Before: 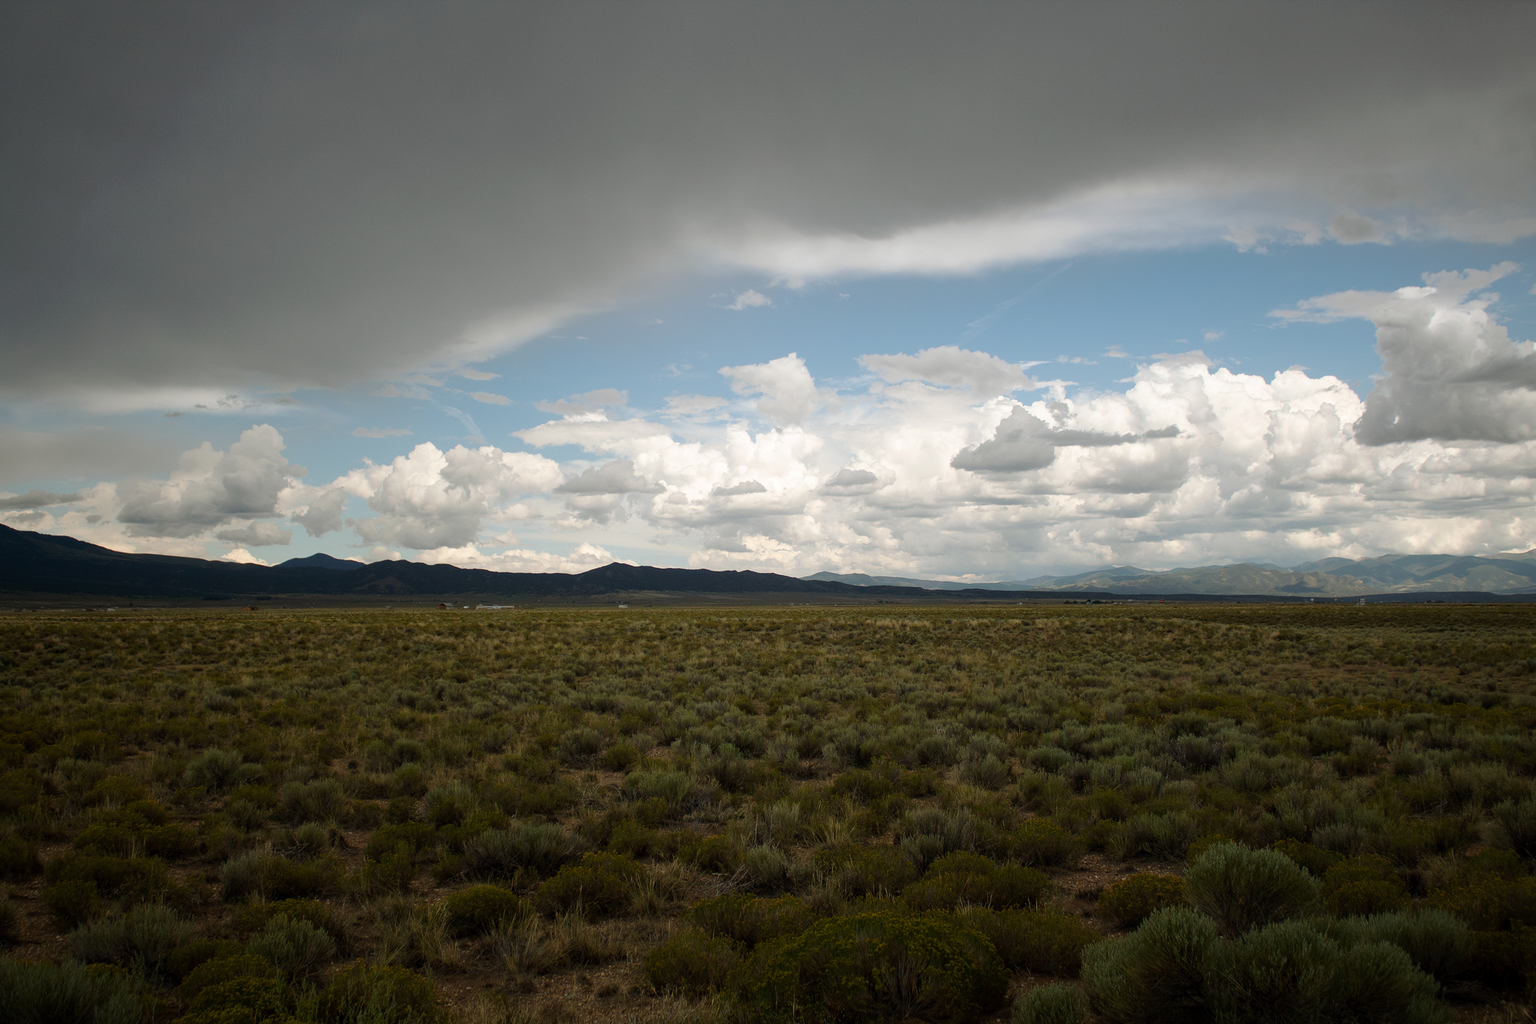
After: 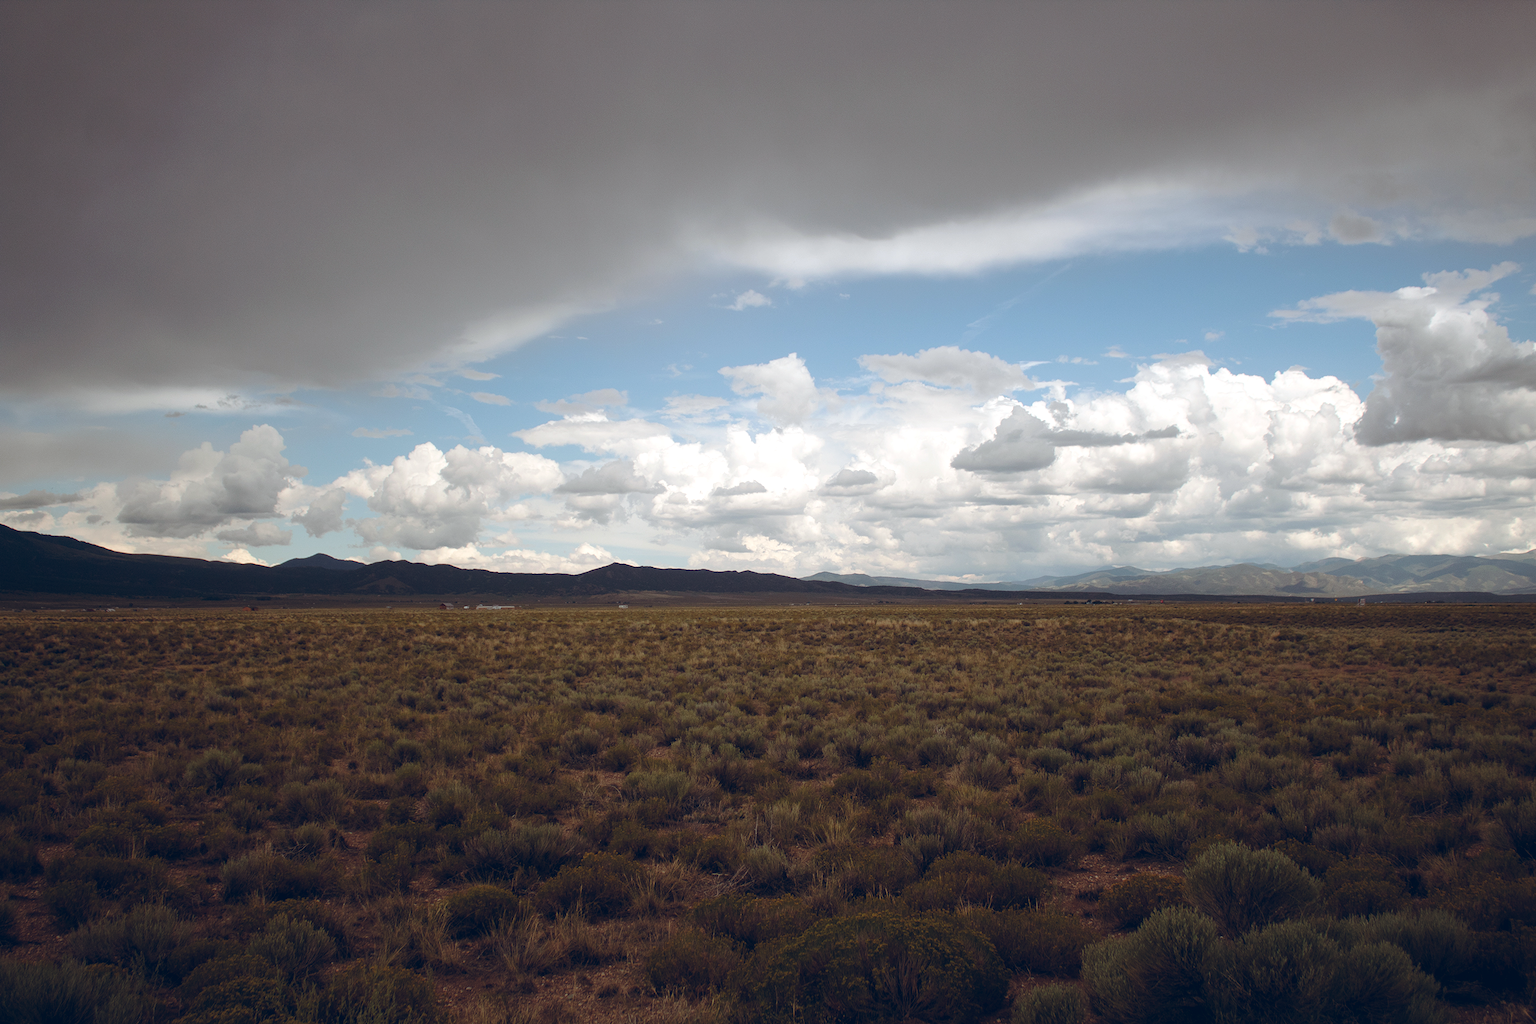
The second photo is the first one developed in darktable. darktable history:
color balance rgb: shadows lift › chroma 9.92%, shadows lift › hue 45.12°, power › luminance 3.26%, power › hue 231.93°, global offset › luminance 0.4%, global offset › chroma 0.21%, global offset › hue 255.02°
white balance: red 0.988, blue 1.017
exposure: exposure 0.15 EV, compensate highlight preservation false
